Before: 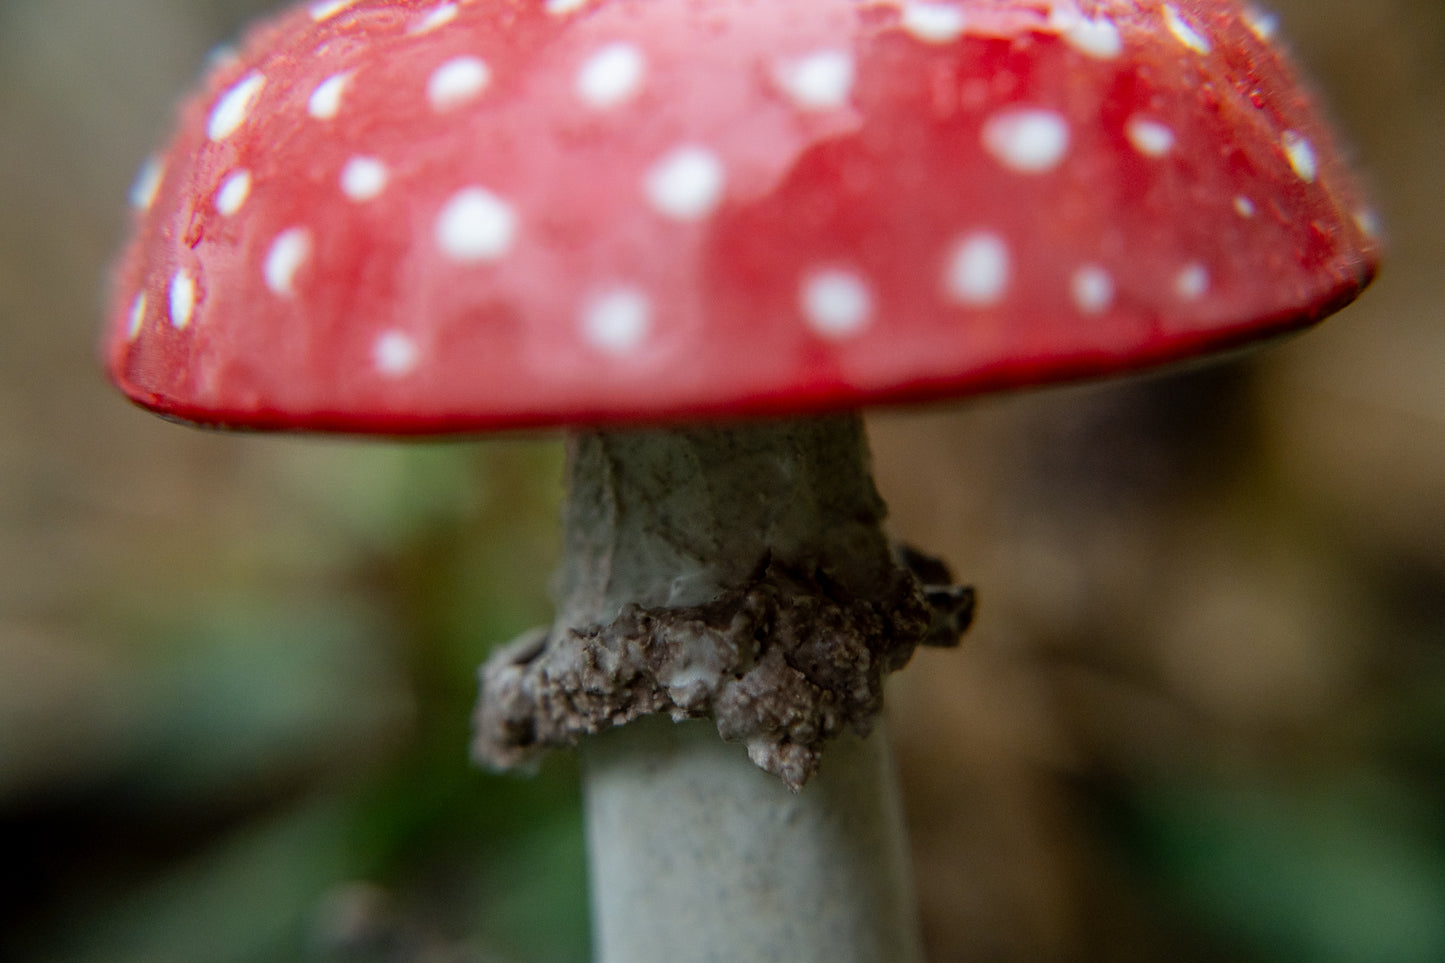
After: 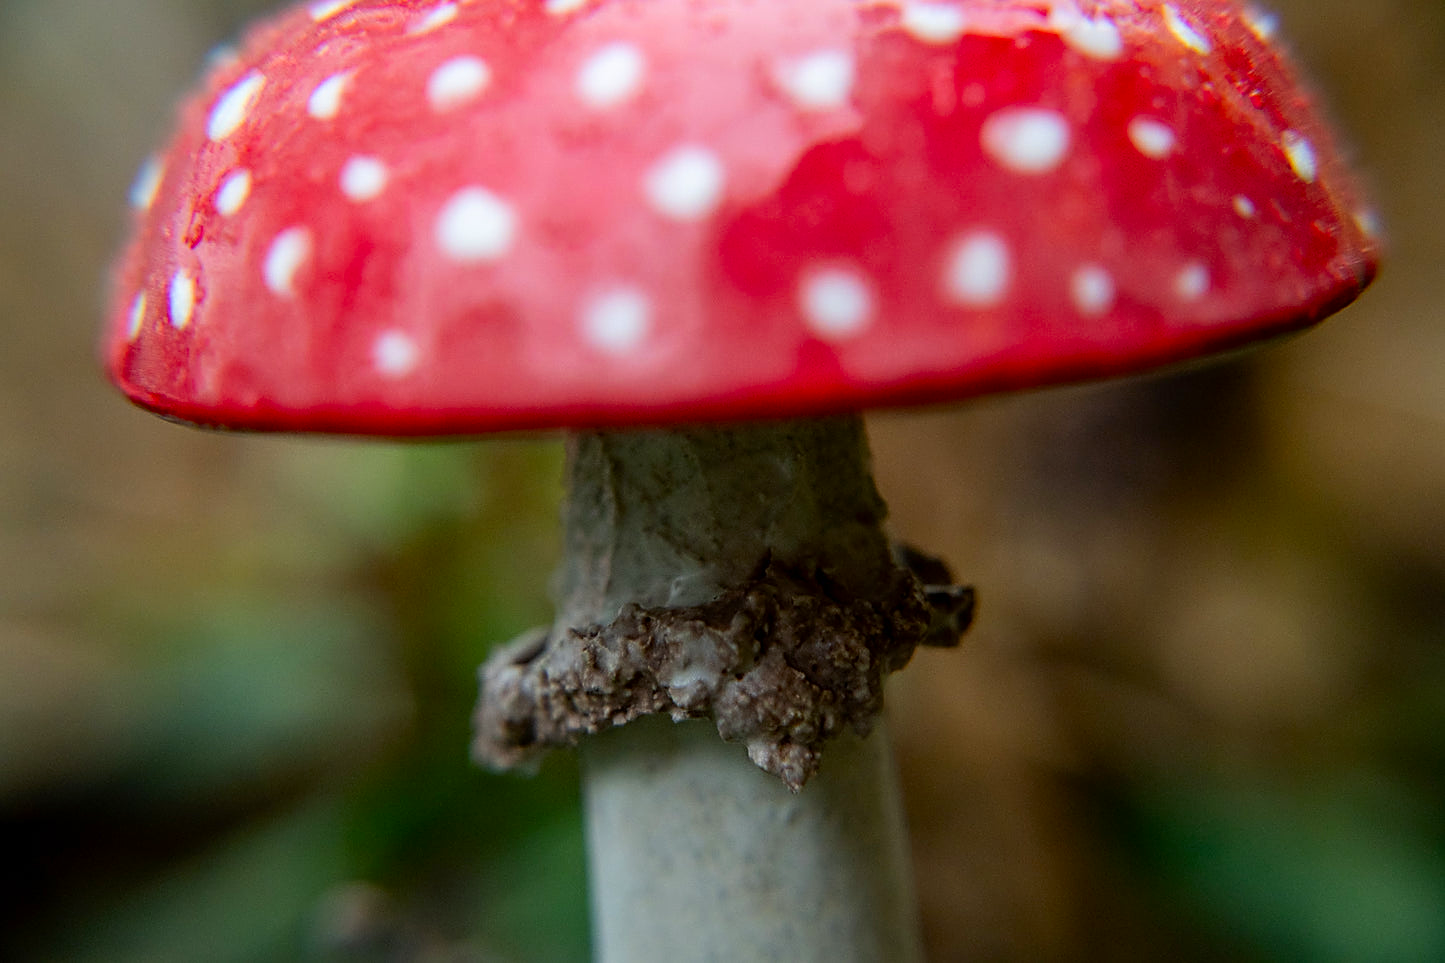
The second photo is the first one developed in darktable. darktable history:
contrast brightness saturation: contrast 0.086, saturation 0.281
sharpen: on, module defaults
